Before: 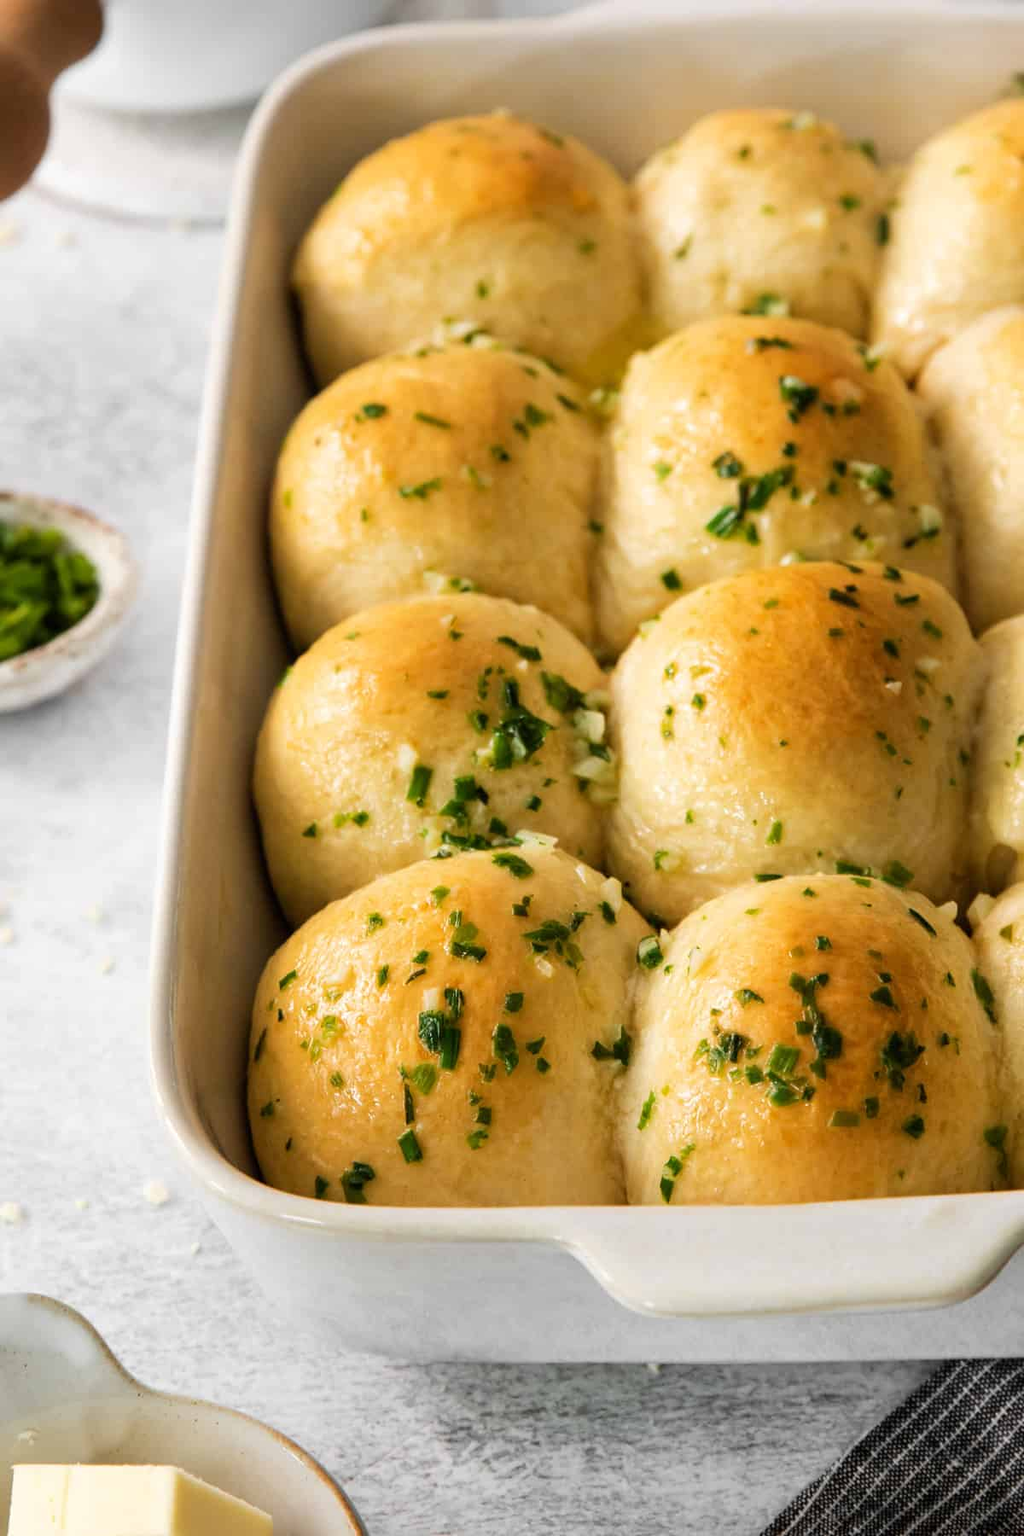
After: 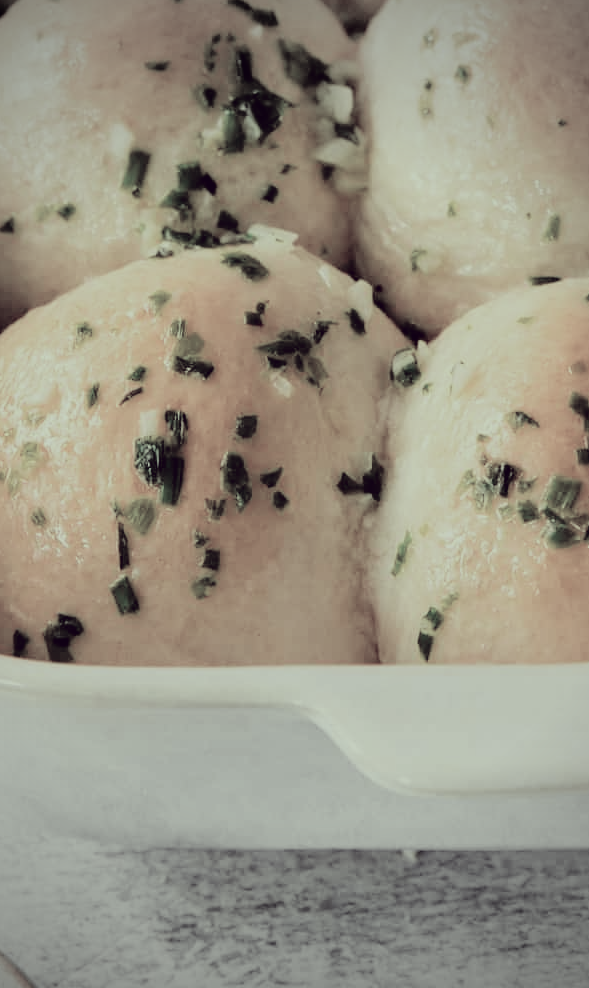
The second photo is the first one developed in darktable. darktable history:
tone curve: curves: ch0 [(0, 0.009) (0.105, 0.069) (0.195, 0.154) (0.289, 0.278) (0.384, 0.391) (0.513, 0.53) (0.66, 0.667) (0.895, 0.863) (1, 0.919)]; ch1 [(0, 0) (0.161, 0.092) (0.35, 0.33) (0.403, 0.395) (0.456, 0.469) (0.502, 0.499) (0.519, 0.514) (0.576, 0.587) (0.642, 0.645) (0.701, 0.742) (1, 0.942)]; ch2 [(0, 0) (0.371, 0.362) (0.437, 0.437) (0.501, 0.5) (0.53, 0.528) (0.569, 0.551) (0.619, 0.58) (0.883, 0.752) (1, 0.929)], color space Lab, independent channels, preserve colors none
crop: left 29.732%, top 41.571%, right 21.165%, bottom 3.509%
filmic rgb: black relative exposure -7.65 EV, white relative exposure 4.56 EV, hardness 3.61, contrast 1
vignetting: fall-off start 67.23%, width/height ratio 1.011
tone equalizer: on, module defaults
color correction: highlights a* -20.57, highlights b* 20.75, shadows a* 19.77, shadows b* -20.28, saturation 0.399
